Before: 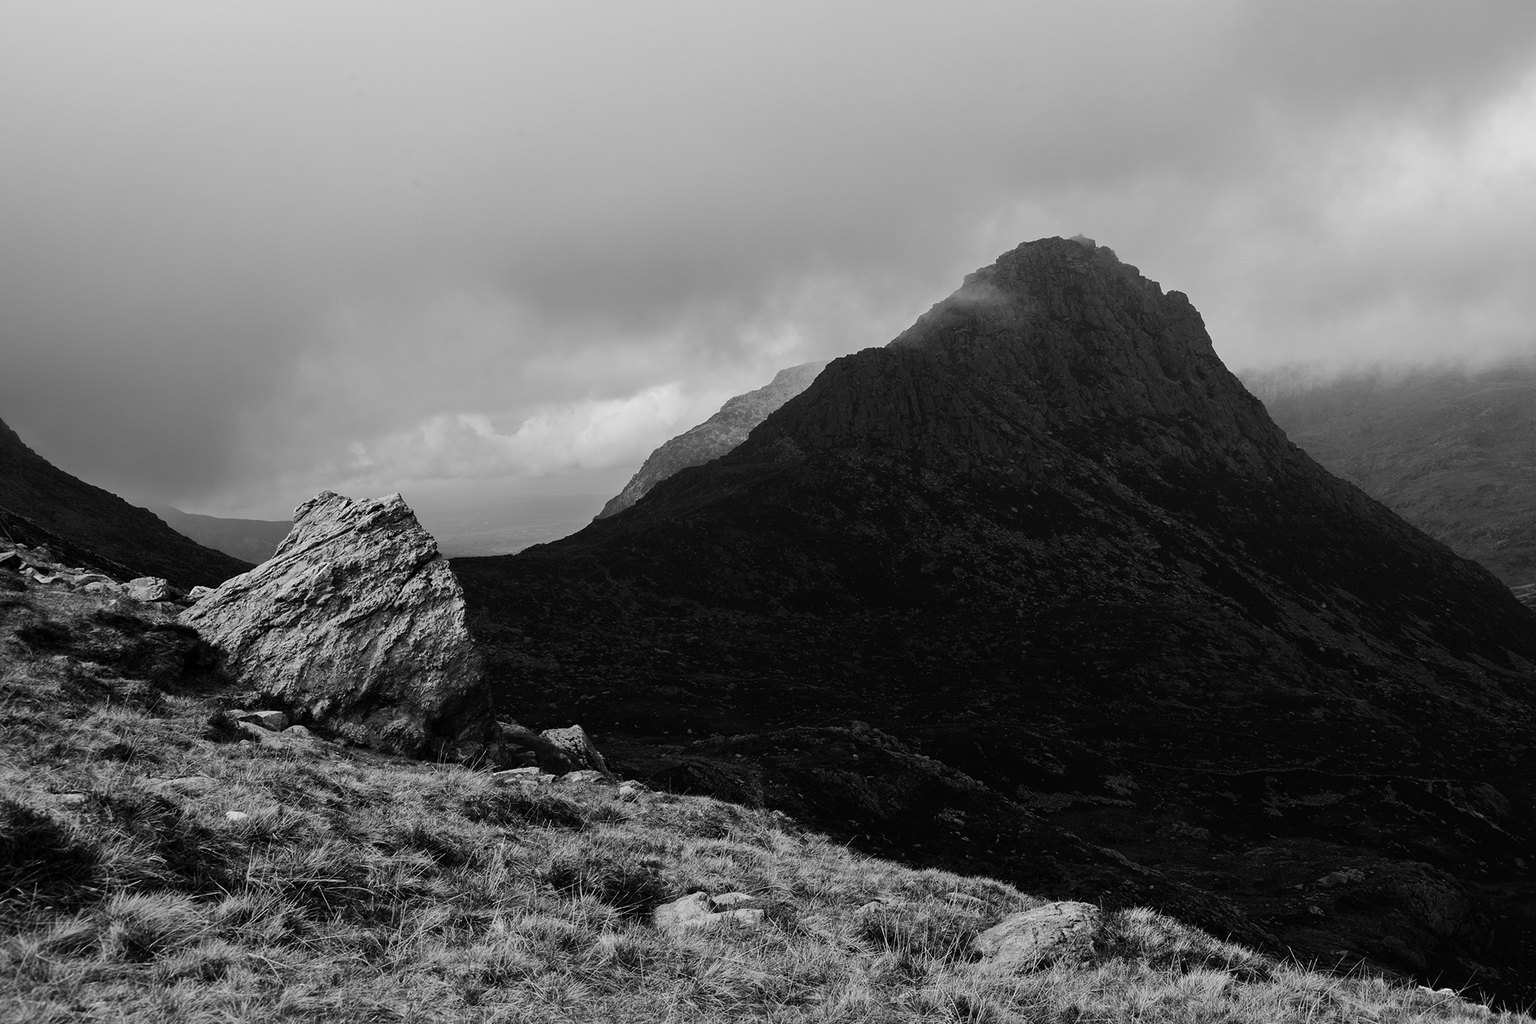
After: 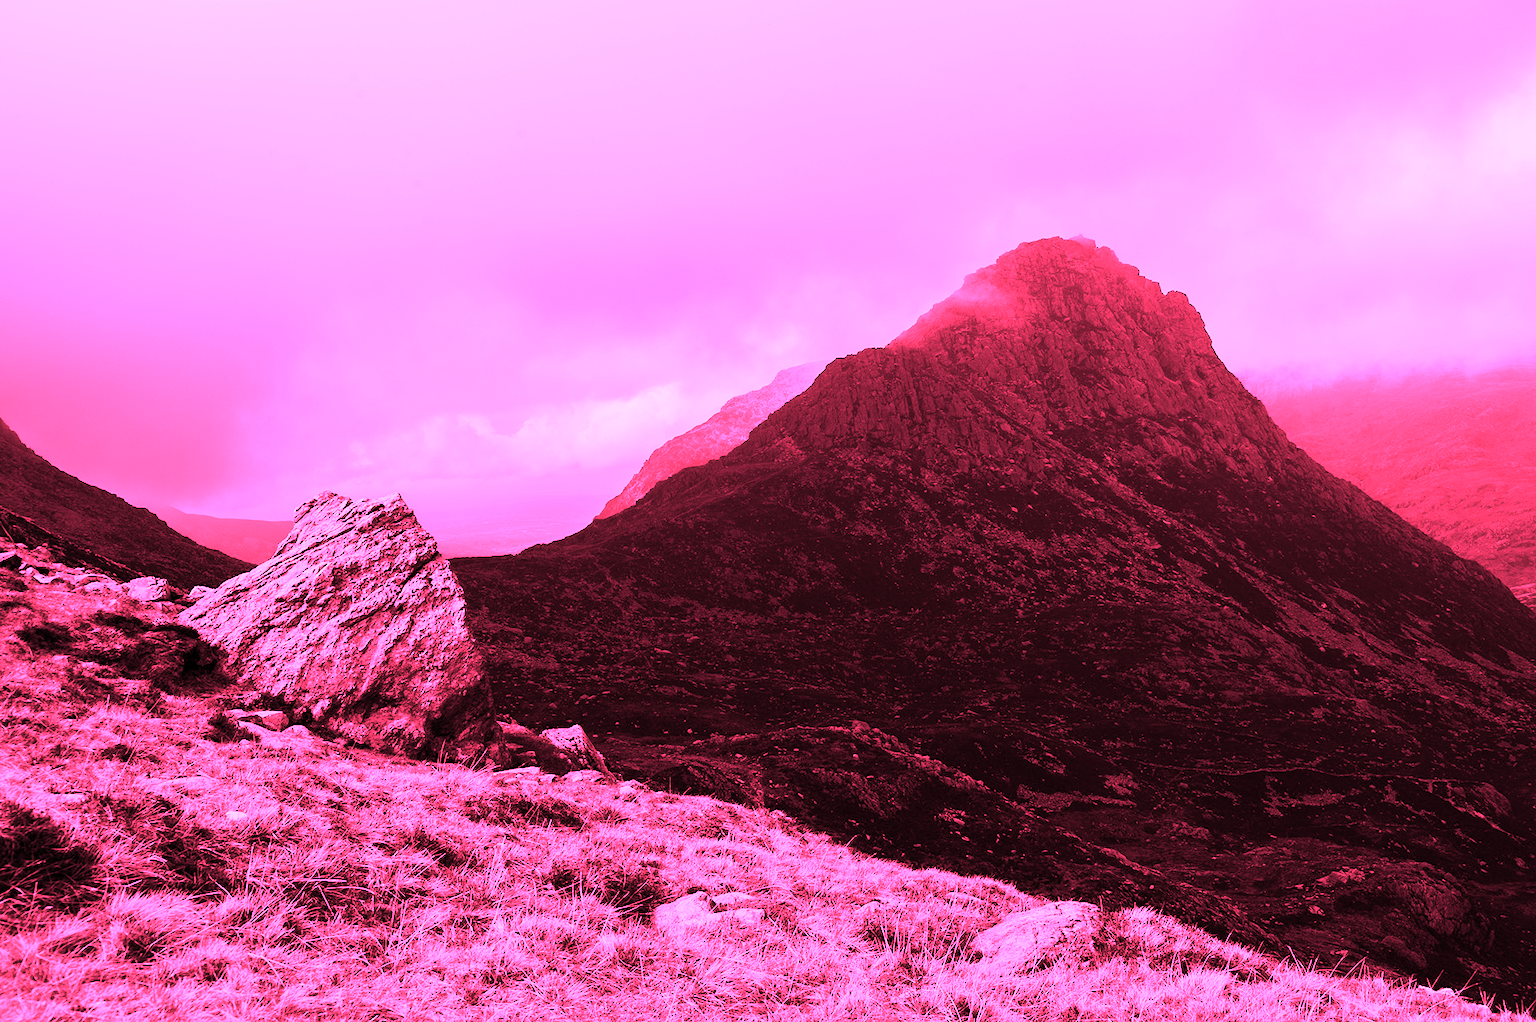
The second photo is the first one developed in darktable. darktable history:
white balance: red 4.26, blue 1.802
crop: bottom 0.071%
